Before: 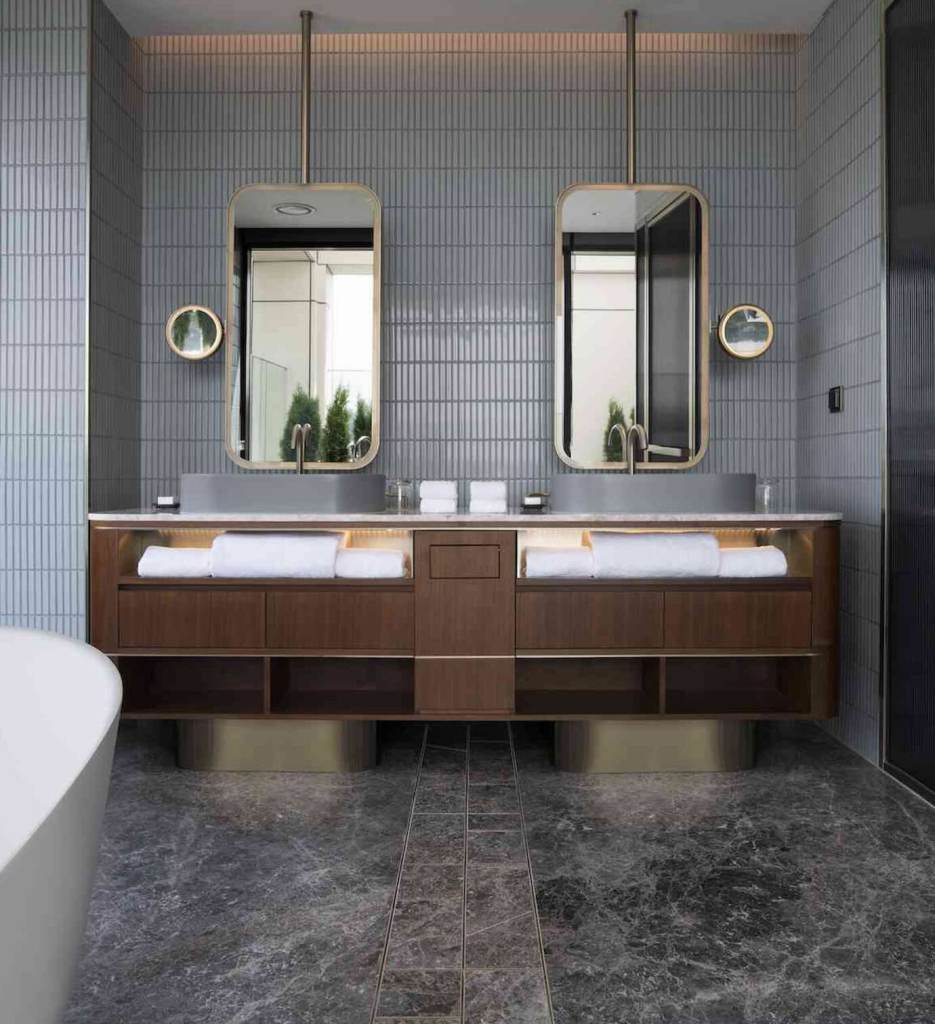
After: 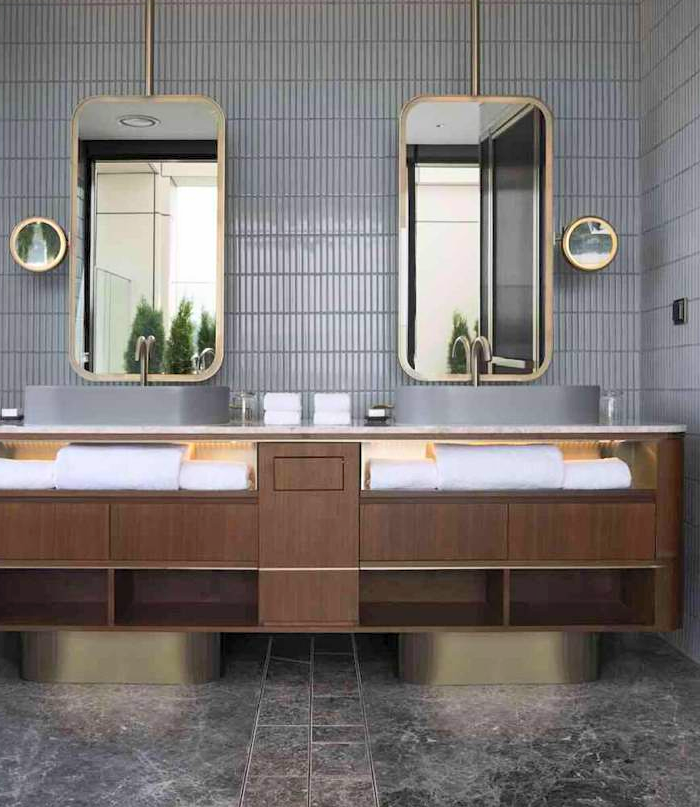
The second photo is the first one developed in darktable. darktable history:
sharpen: amount 0.2
shadows and highlights: on, module defaults
contrast brightness saturation: contrast 0.2, brightness 0.16, saturation 0.22
white balance: emerald 1
crop: left 16.768%, top 8.653%, right 8.362%, bottom 12.485%
